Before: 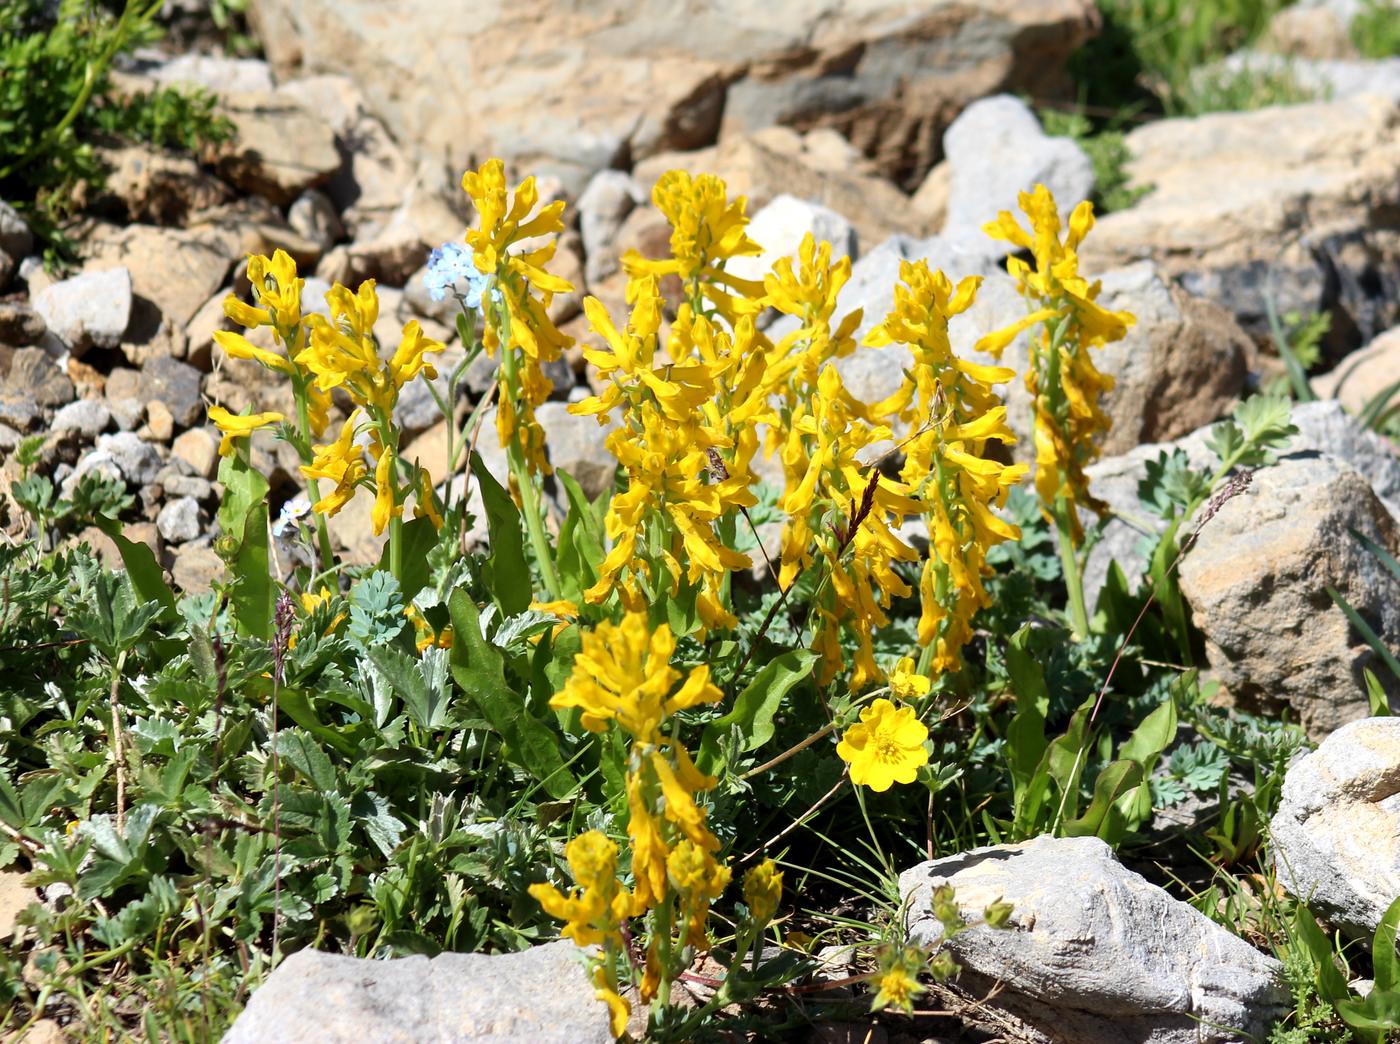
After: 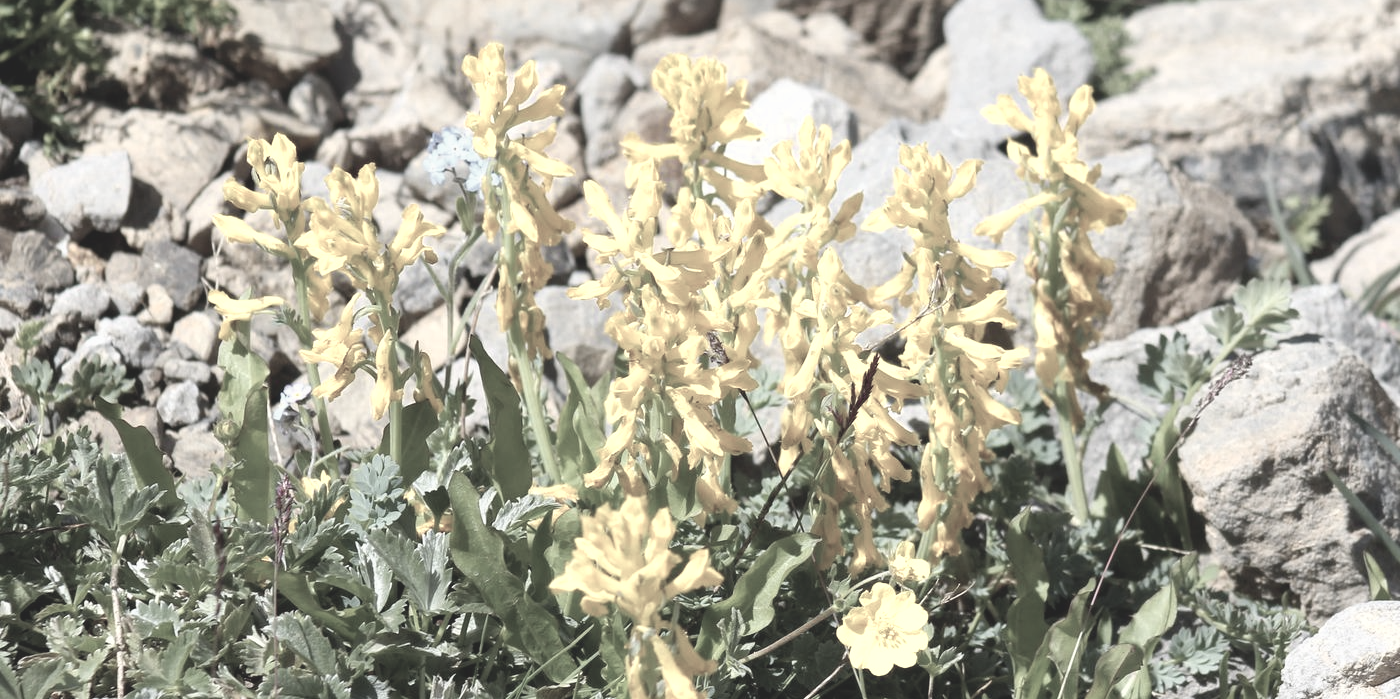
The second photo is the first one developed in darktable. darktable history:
exposure: black level correction -0.002, exposure 0.54 EV, compensate highlight preservation false
contrast brightness saturation: contrast -0.241, saturation -0.421
crop: top 11.13%, bottom 21.908%
color zones: curves: ch0 [(0, 0.6) (0.129, 0.585) (0.193, 0.596) (0.429, 0.5) (0.571, 0.5) (0.714, 0.5) (0.857, 0.5) (1, 0.6)]; ch1 [(0, 0.453) (0.112, 0.245) (0.213, 0.252) (0.429, 0.233) (0.571, 0.231) (0.683, 0.242) (0.857, 0.296) (1, 0.453)]
